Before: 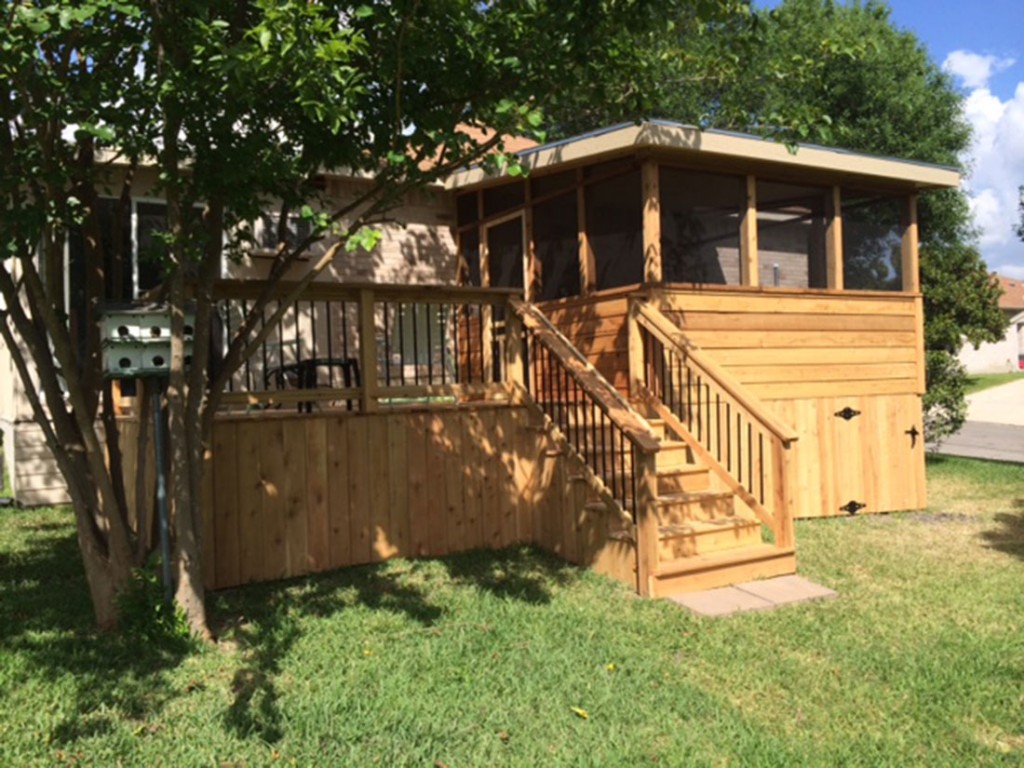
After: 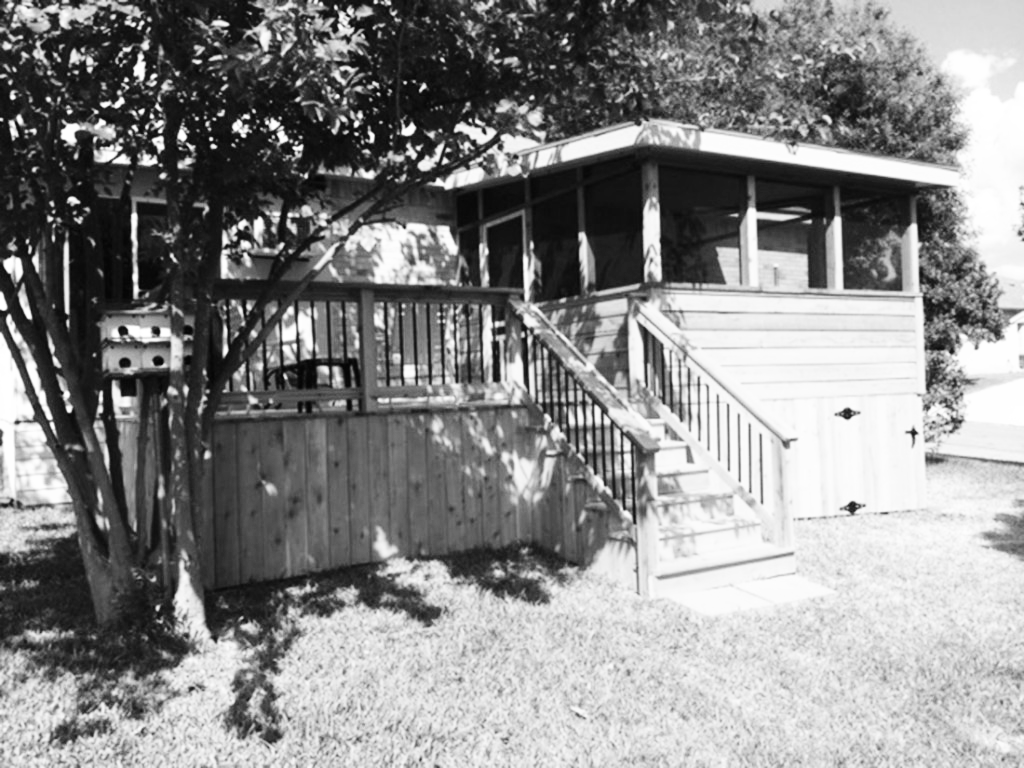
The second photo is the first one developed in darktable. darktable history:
monochrome: a -3.63, b -0.465
base curve: curves: ch0 [(0, 0.003) (0.001, 0.002) (0.006, 0.004) (0.02, 0.022) (0.048, 0.086) (0.094, 0.234) (0.162, 0.431) (0.258, 0.629) (0.385, 0.8) (0.548, 0.918) (0.751, 0.988) (1, 1)], preserve colors none
